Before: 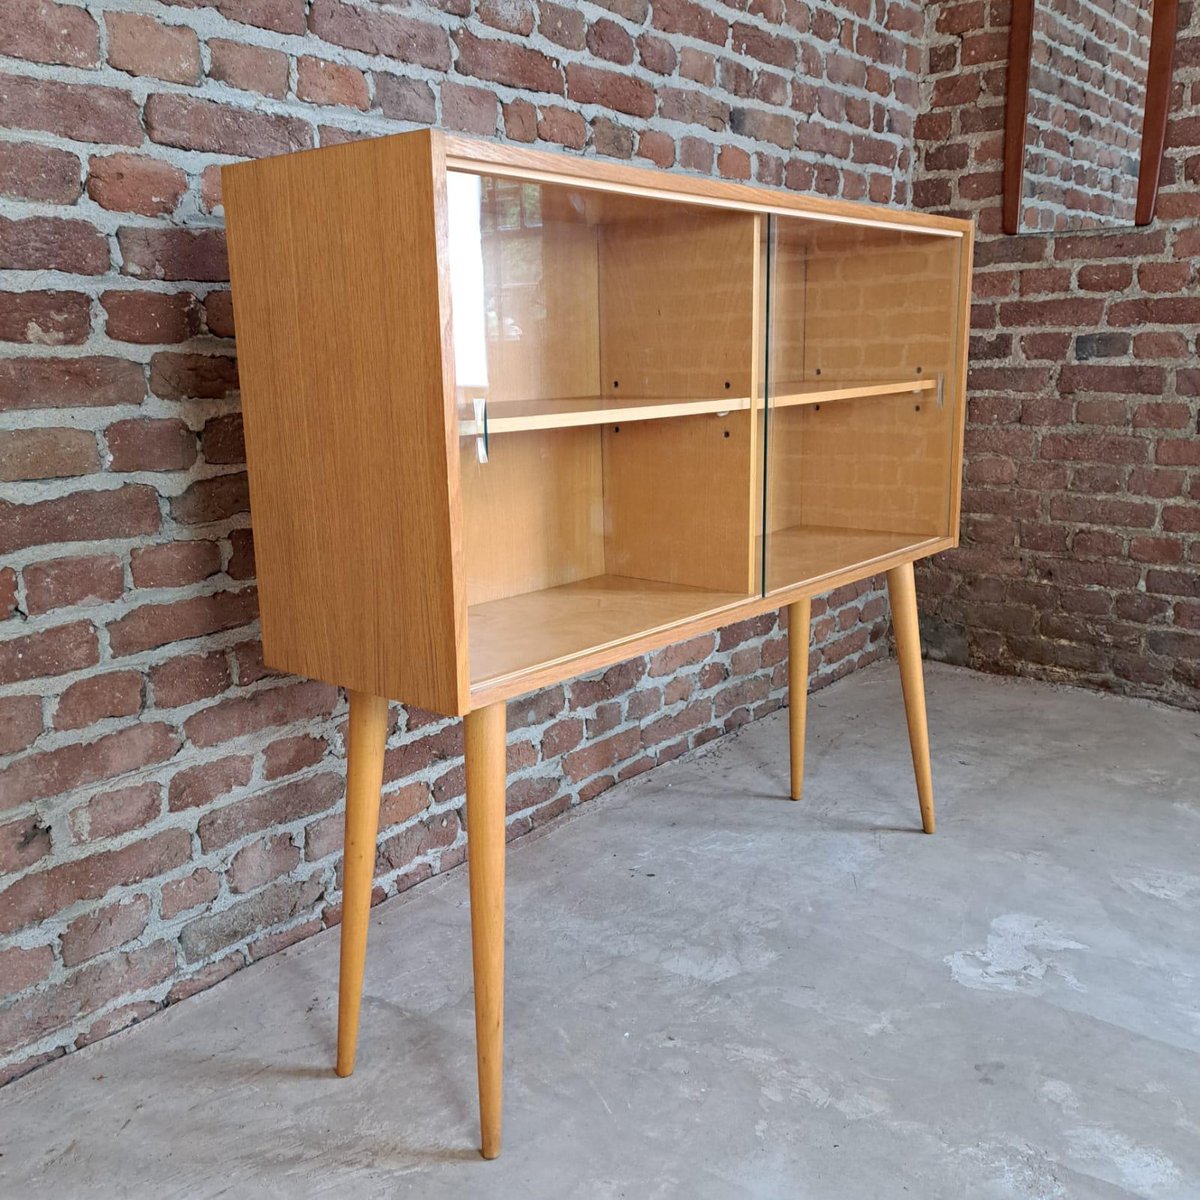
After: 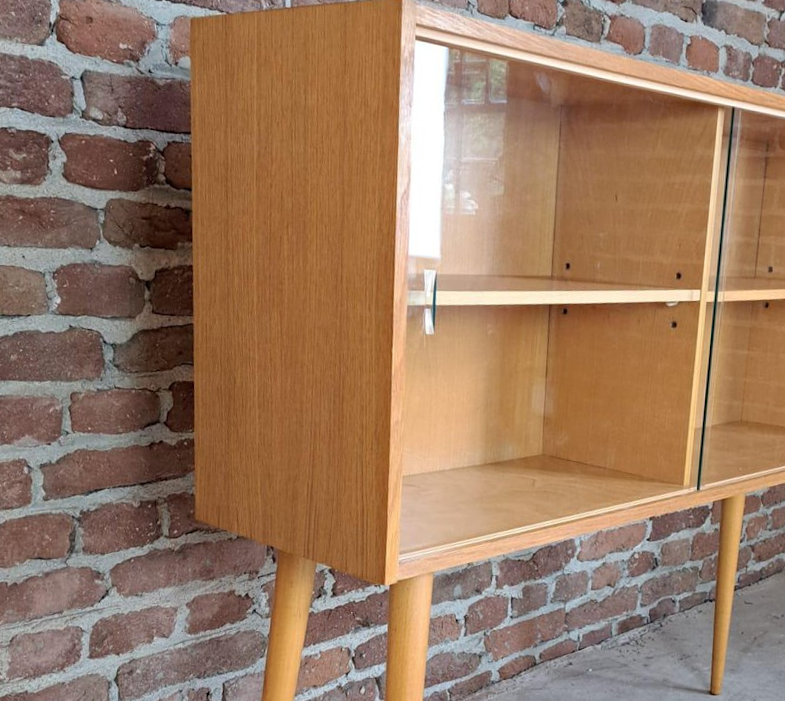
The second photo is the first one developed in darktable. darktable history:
crop and rotate: angle -4.45°, left 2.163%, top 7.035%, right 27.484%, bottom 30.117%
